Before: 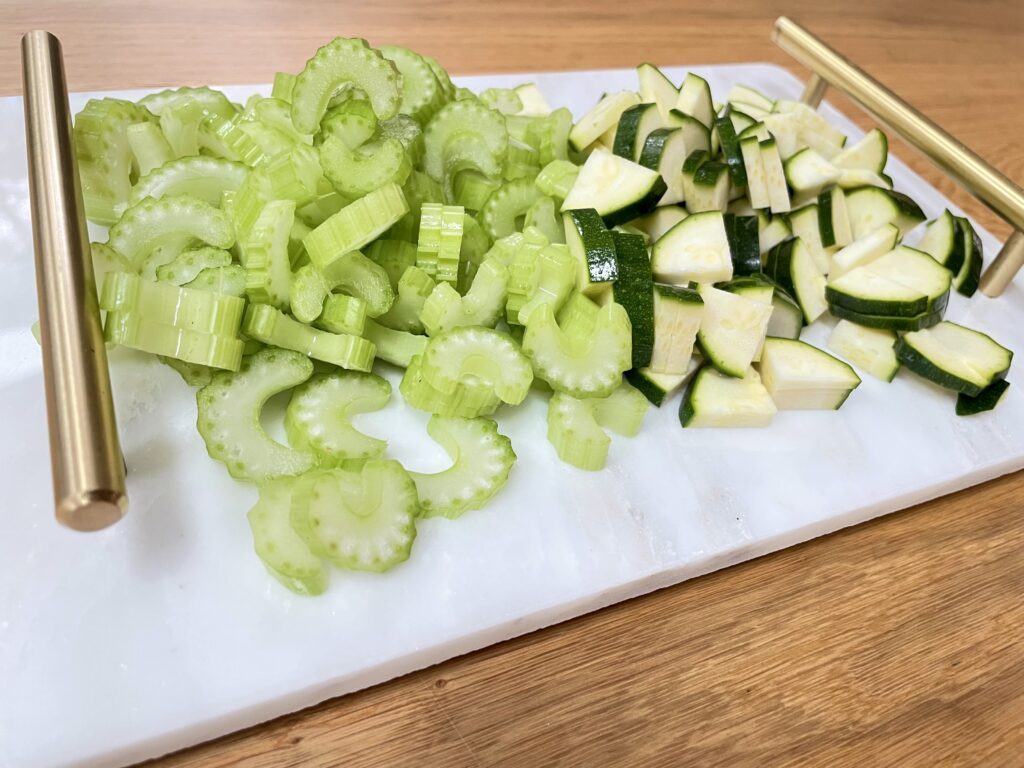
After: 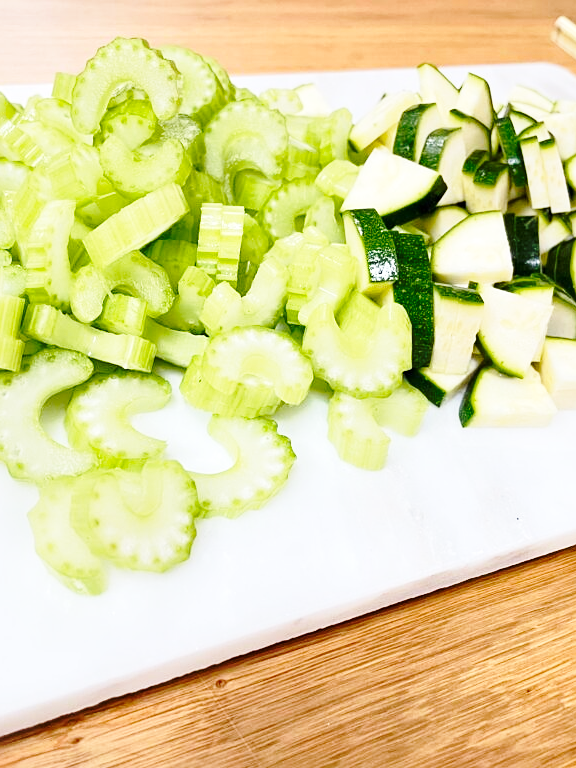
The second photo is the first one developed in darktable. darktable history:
base curve: curves: ch0 [(0, 0) (0.032, 0.037) (0.105, 0.228) (0.435, 0.76) (0.856, 0.983) (1, 1)], preserve colors none
crop: left 21.496%, right 22.254%
sharpen: radius 1.272, amount 0.305, threshold 0
